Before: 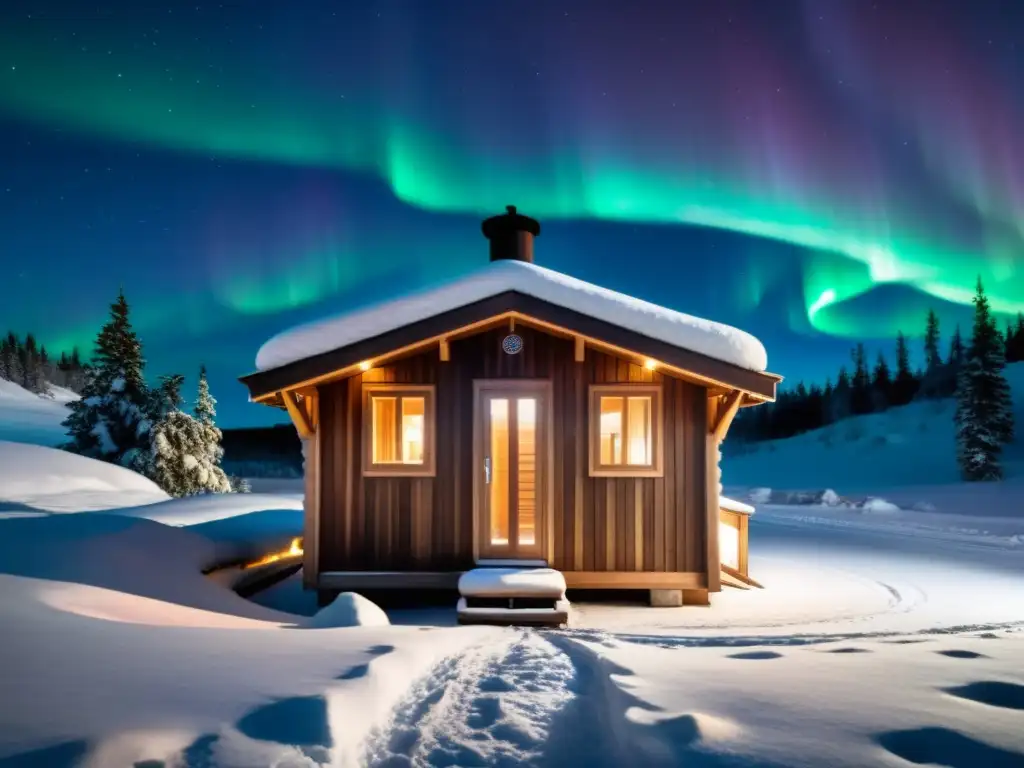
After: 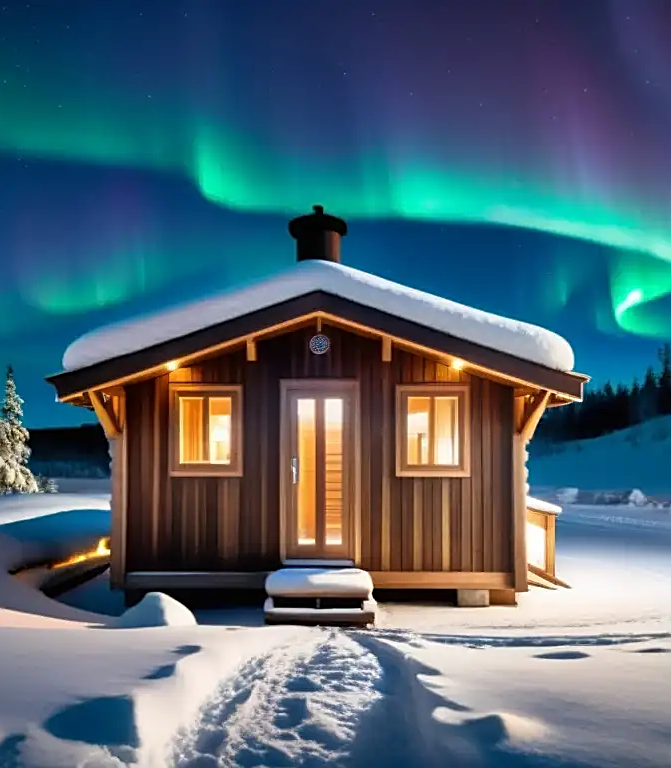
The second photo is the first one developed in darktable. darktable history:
sharpen: on, module defaults
crop and rotate: left 18.916%, right 15.538%
